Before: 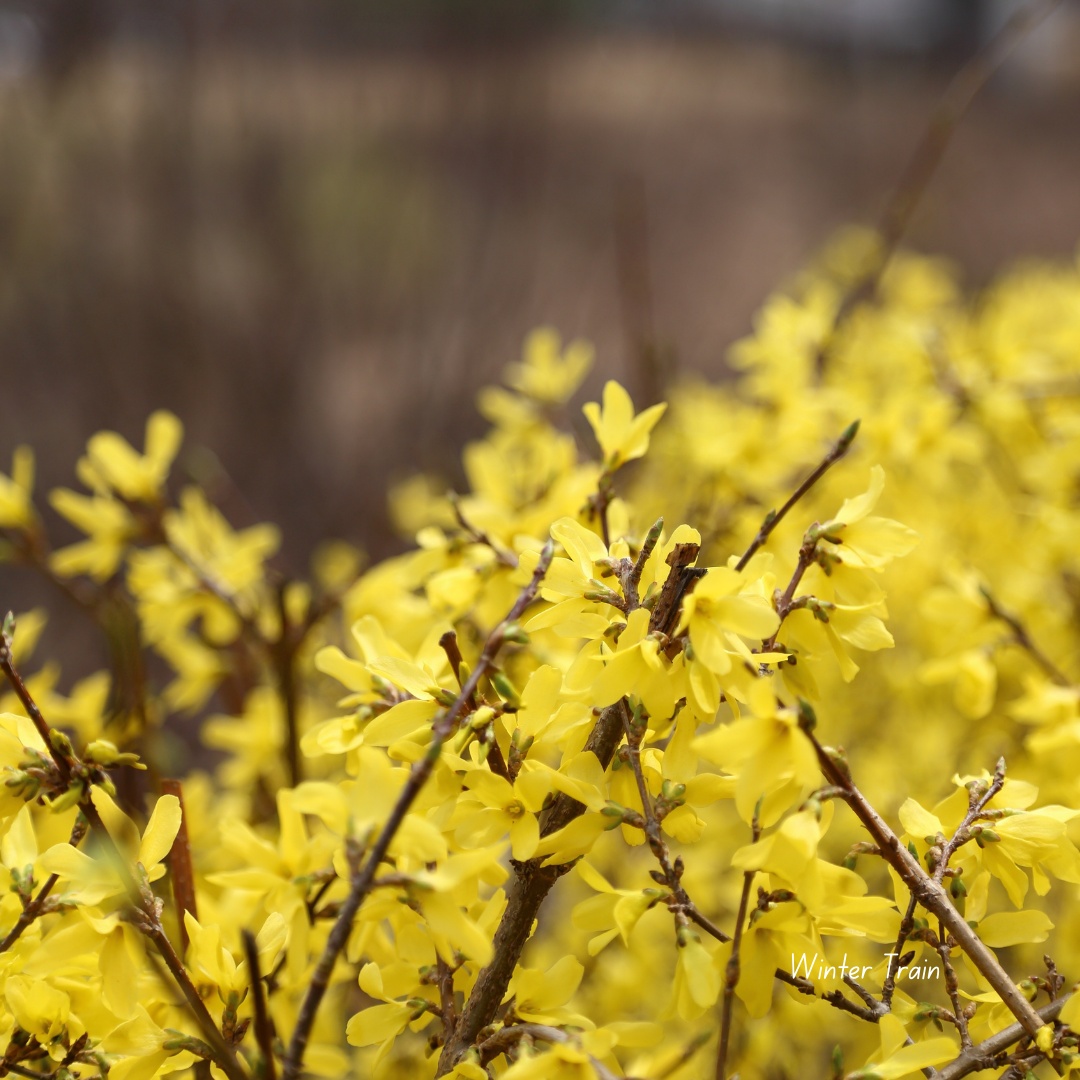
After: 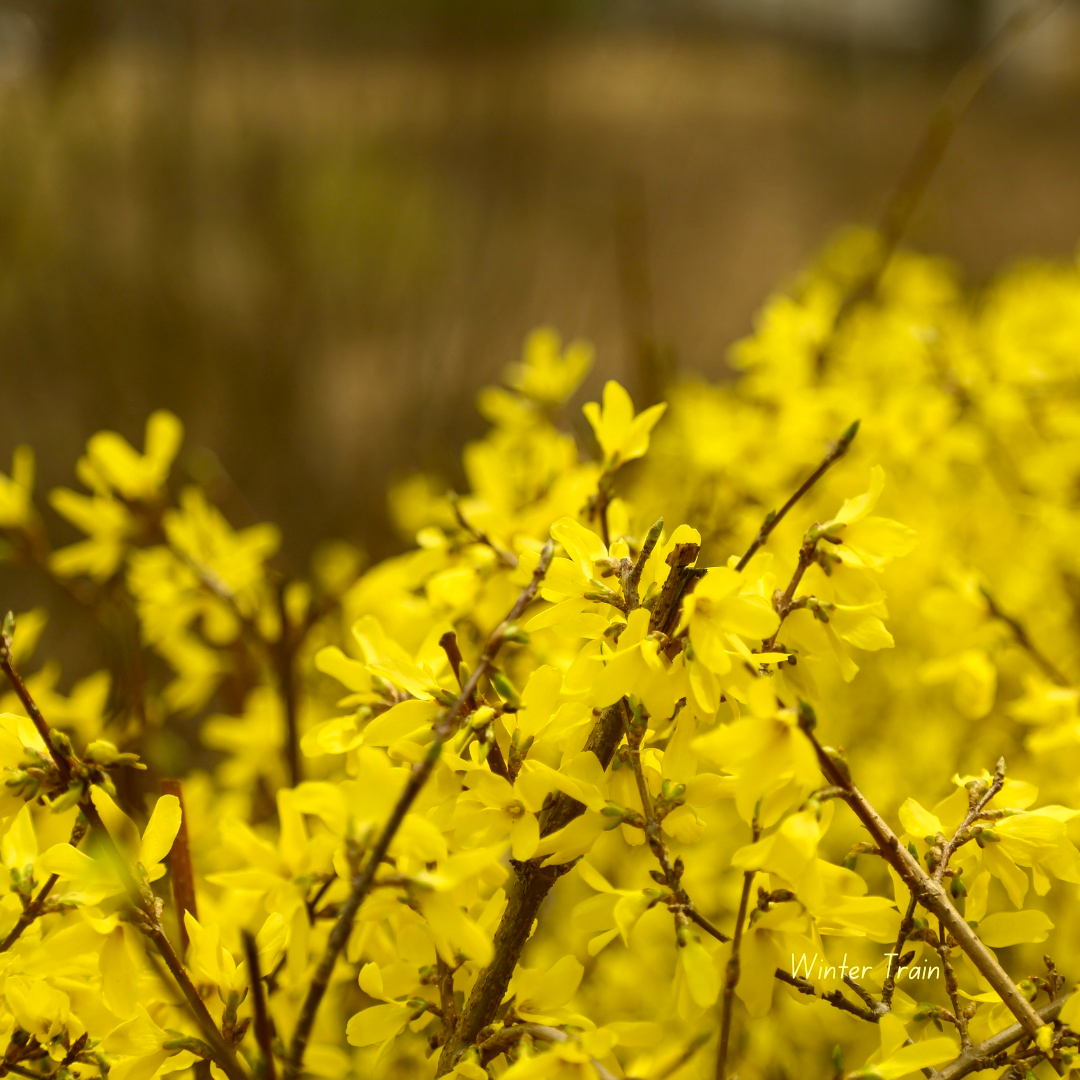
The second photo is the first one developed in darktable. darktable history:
color correction: highlights a* 0.106, highlights b* 28.74, shadows a* -0.191, shadows b* 20.91
